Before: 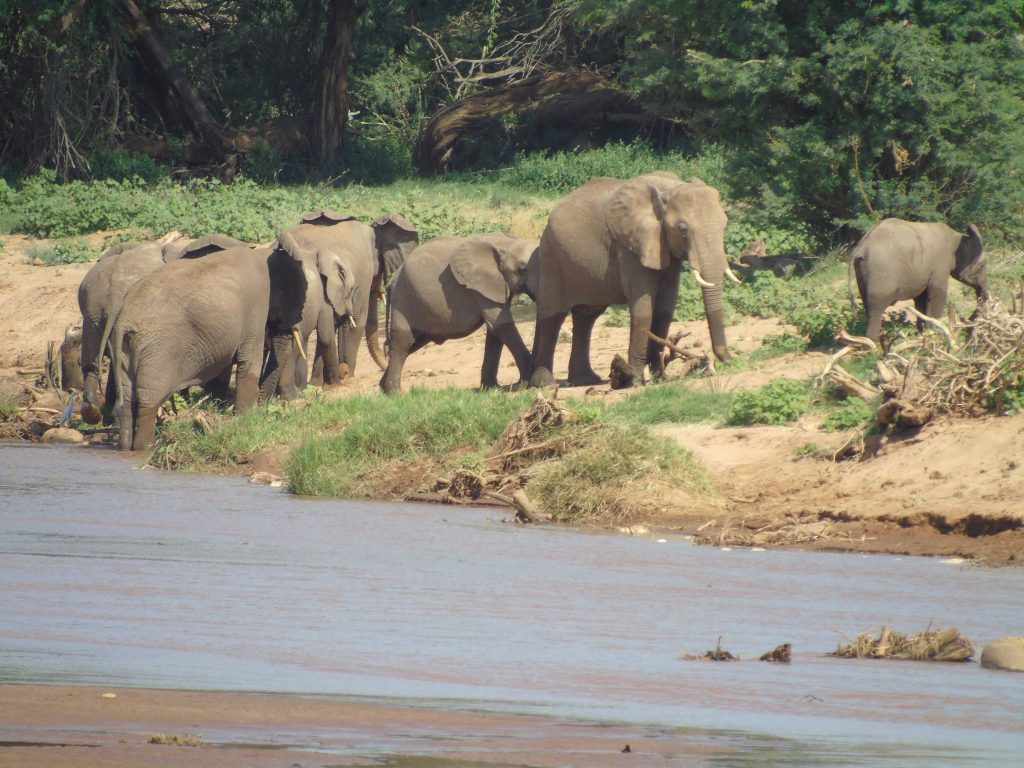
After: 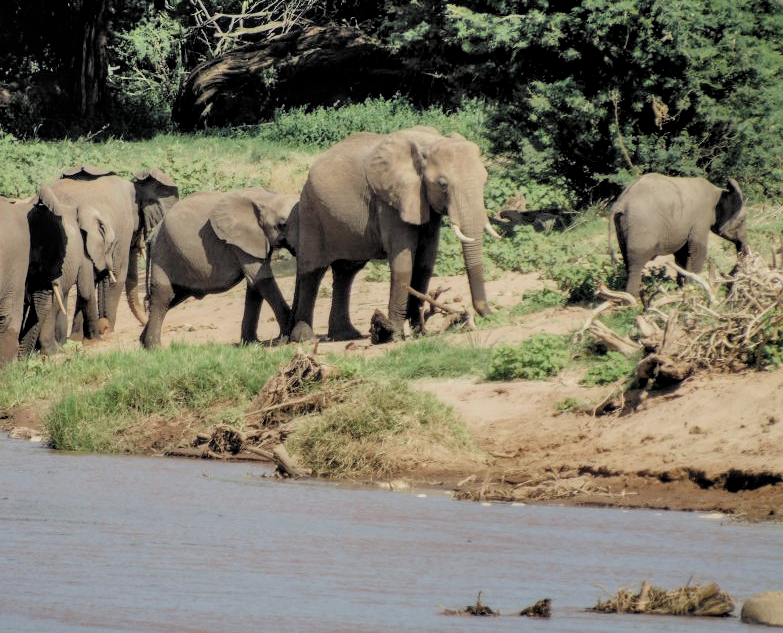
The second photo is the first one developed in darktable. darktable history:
shadows and highlights: radius 102.79, shadows 50.63, highlights -64.78, highlights color adjustment 73.55%, soften with gaussian
crop: left 23.509%, top 5.879%, bottom 11.652%
local contrast: on, module defaults
filmic rgb: black relative exposure -2.97 EV, white relative exposure 4.56 EV, hardness 1.73, contrast 1.243, color science v4 (2020)
